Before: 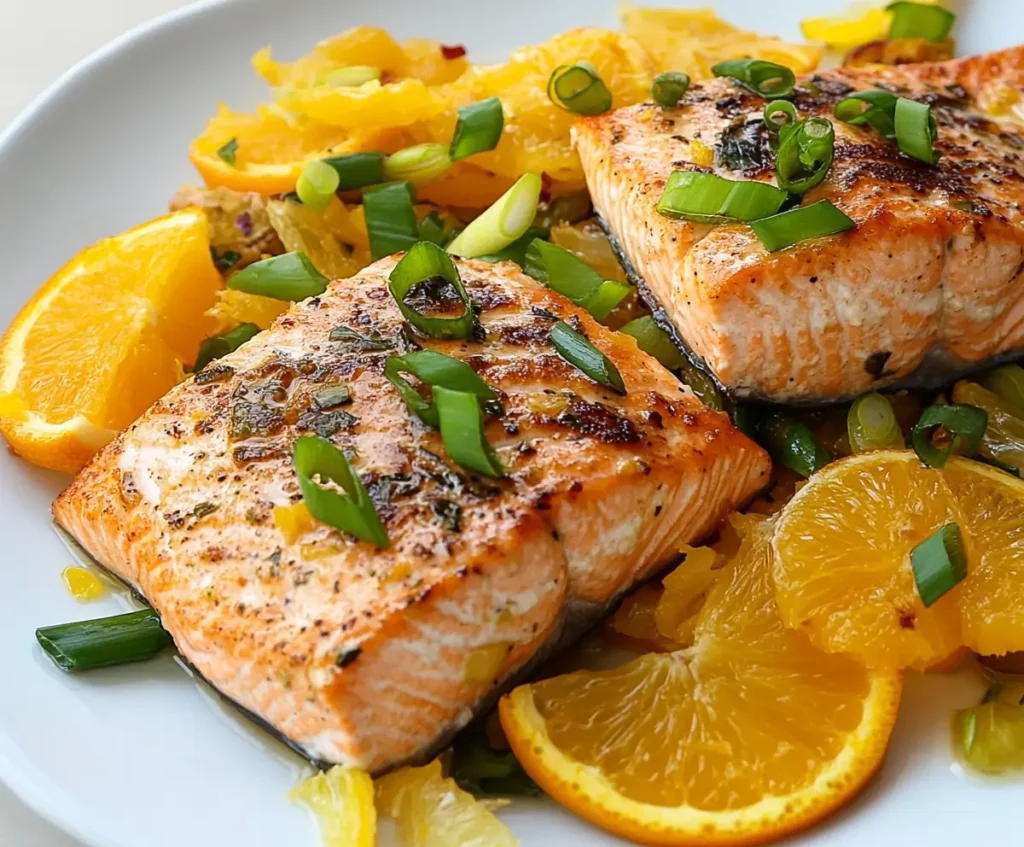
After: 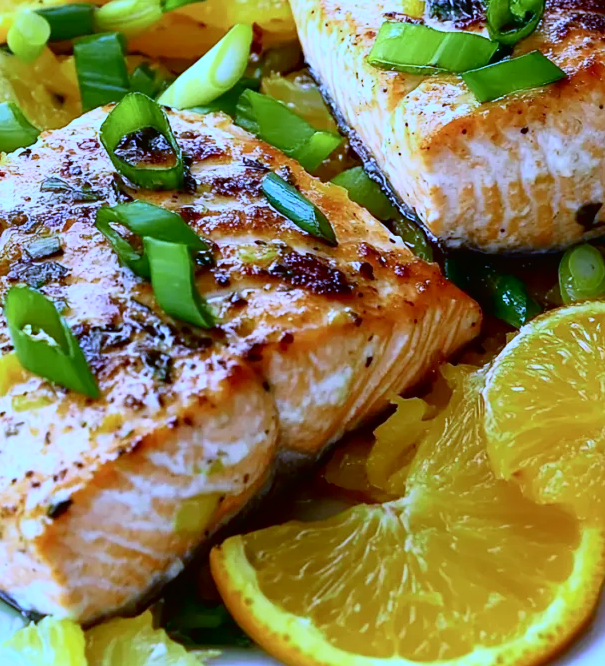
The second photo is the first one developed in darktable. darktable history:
crop and rotate: left 28.256%, top 17.734%, right 12.656%, bottom 3.573%
tone curve: curves: ch0 [(0, 0.013) (0.054, 0.018) (0.205, 0.191) (0.289, 0.292) (0.39, 0.424) (0.493, 0.551) (0.647, 0.752) (0.796, 0.887) (1, 0.998)]; ch1 [(0, 0) (0.371, 0.339) (0.477, 0.452) (0.494, 0.495) (0.501, 0.501) (0.51, 0.516) (0.54, 0.557) (0.572, 0.605) (0.66, 0.701) (0.783, 0.804) (1, 1)]; ch2 [(0, 0) (0.32, 0.281) (0.403, 0.399) (0.441, 0.428) (0.47, 0.469) (0.498, 0.496) (0.524, 0.543) (0.551, 0.579) (0.633, 0.665) (0.7, 0.711) (1, 1)], color space Lab, independent channels, preserve colors none
white balance: red 0.766, blue 1.537
